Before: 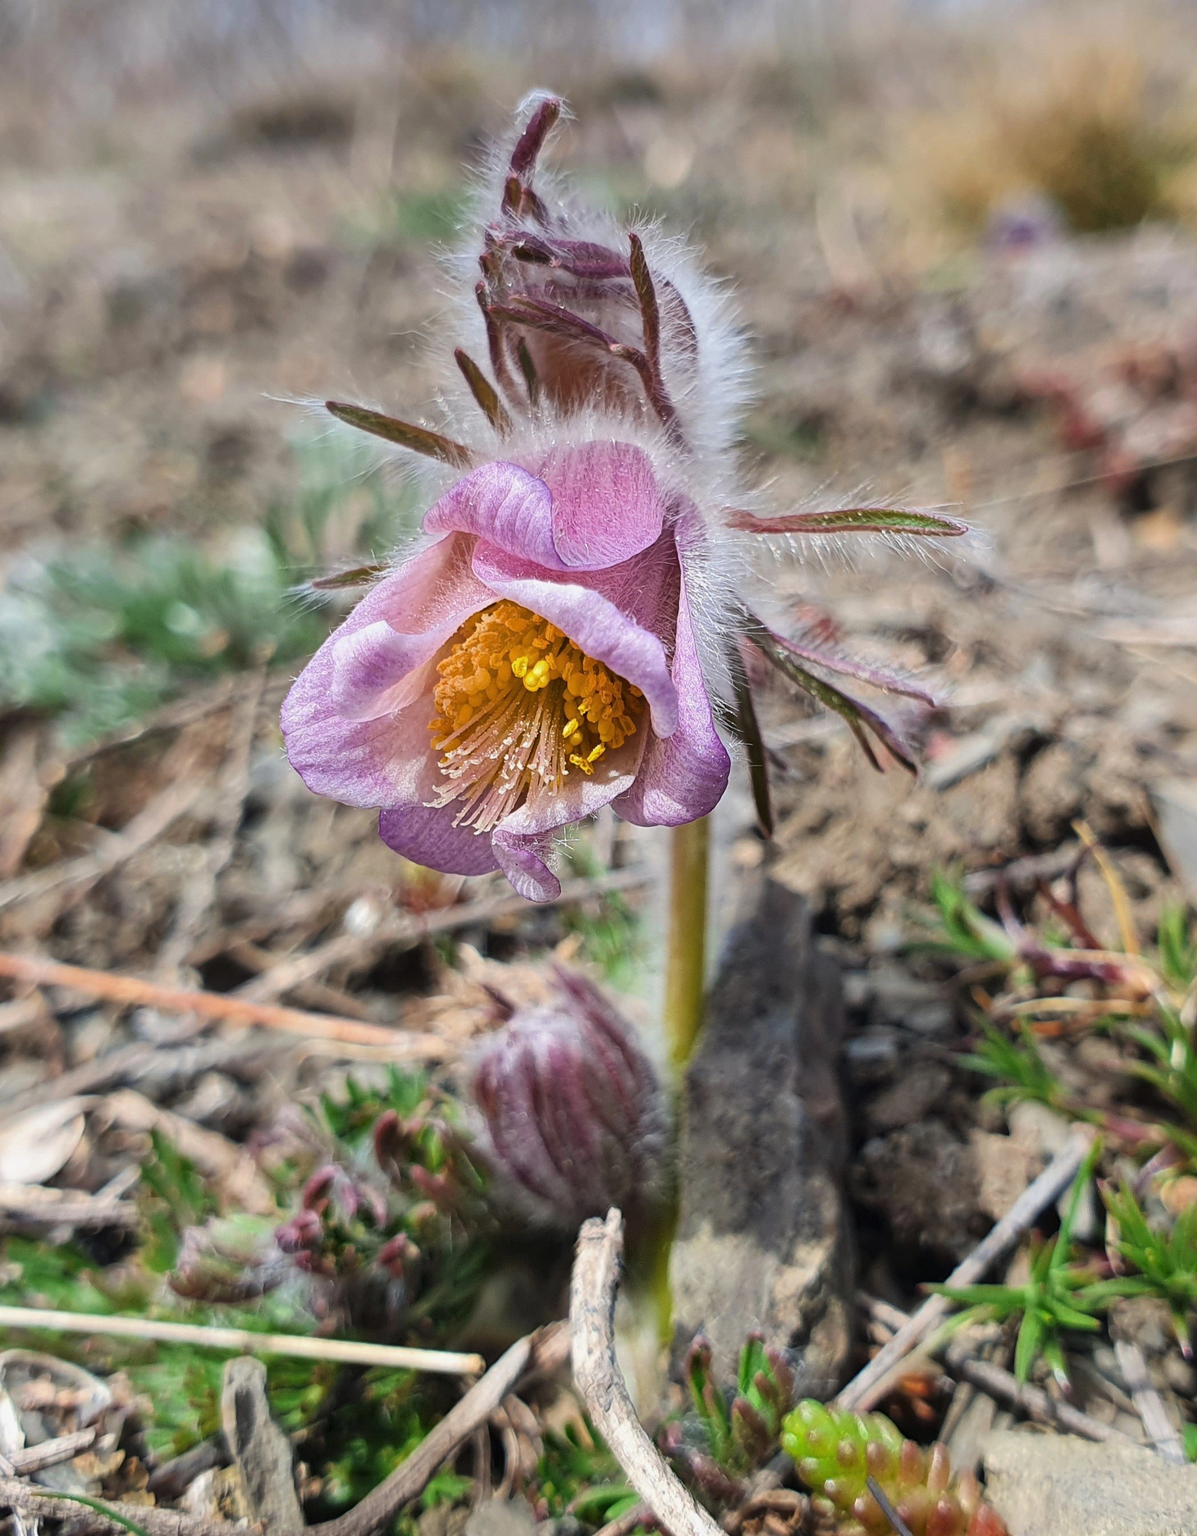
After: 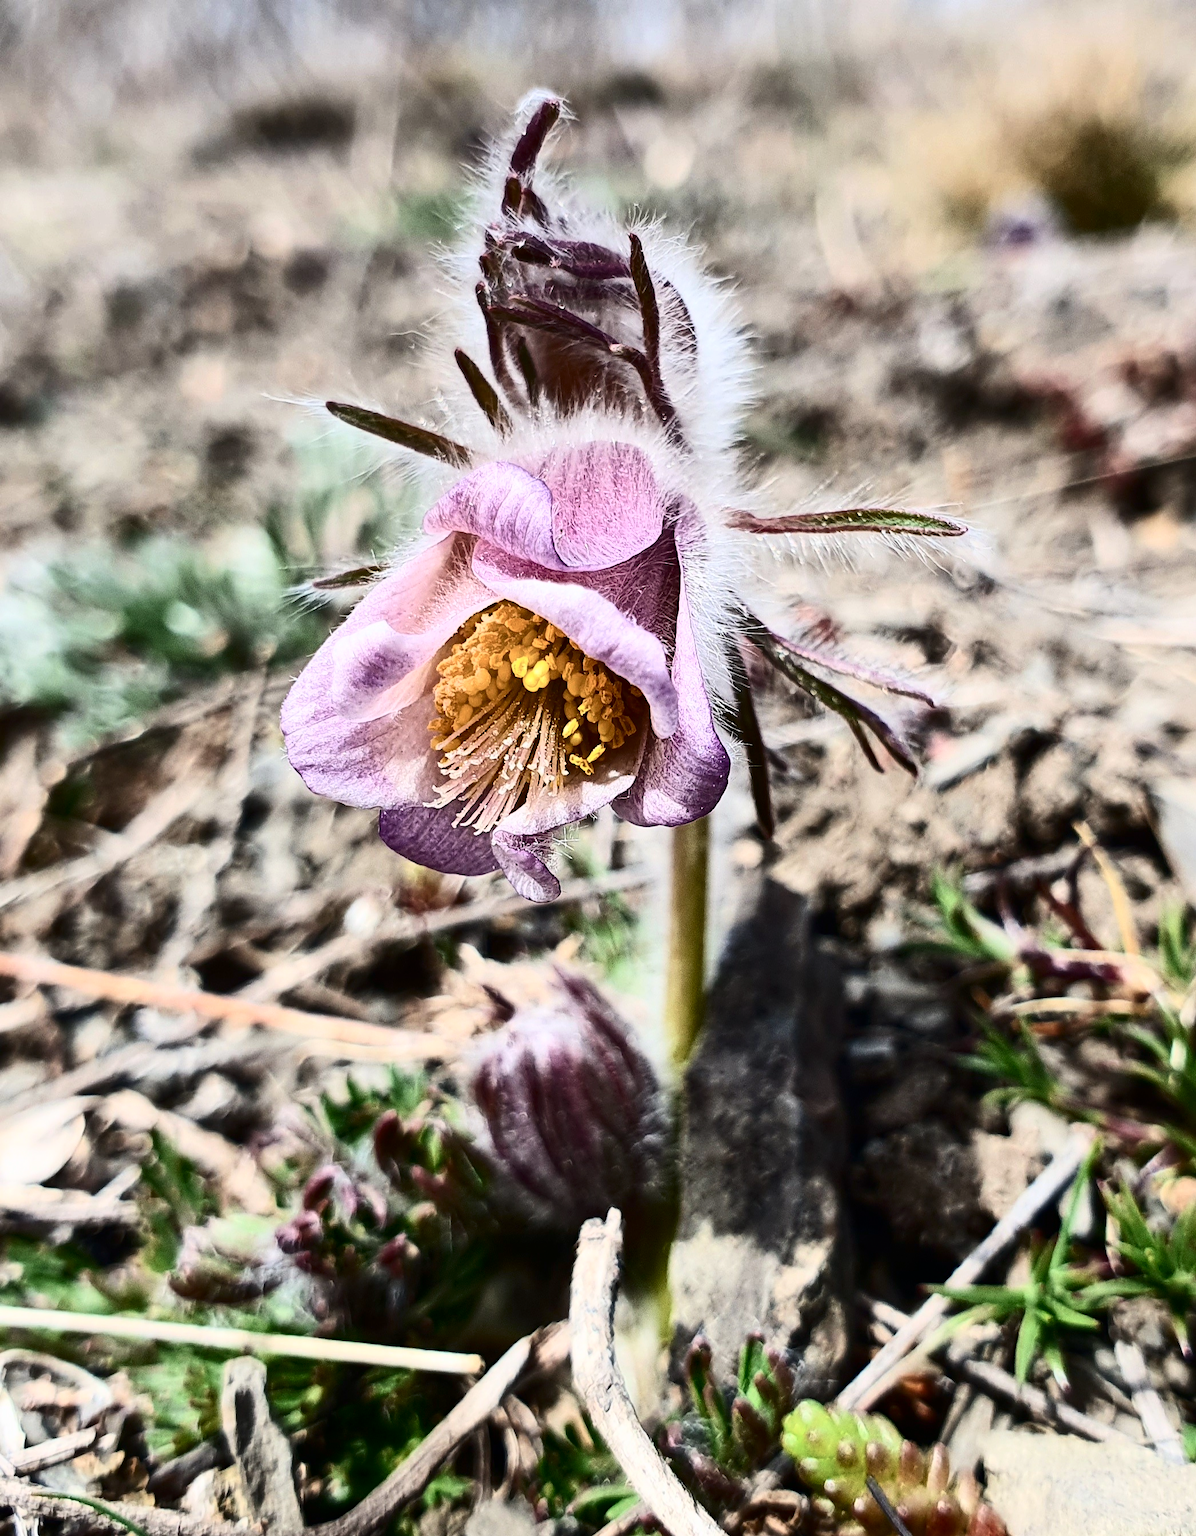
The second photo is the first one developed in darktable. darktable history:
contrast brightness saturation: contrast 0.502, saturation -0.104
